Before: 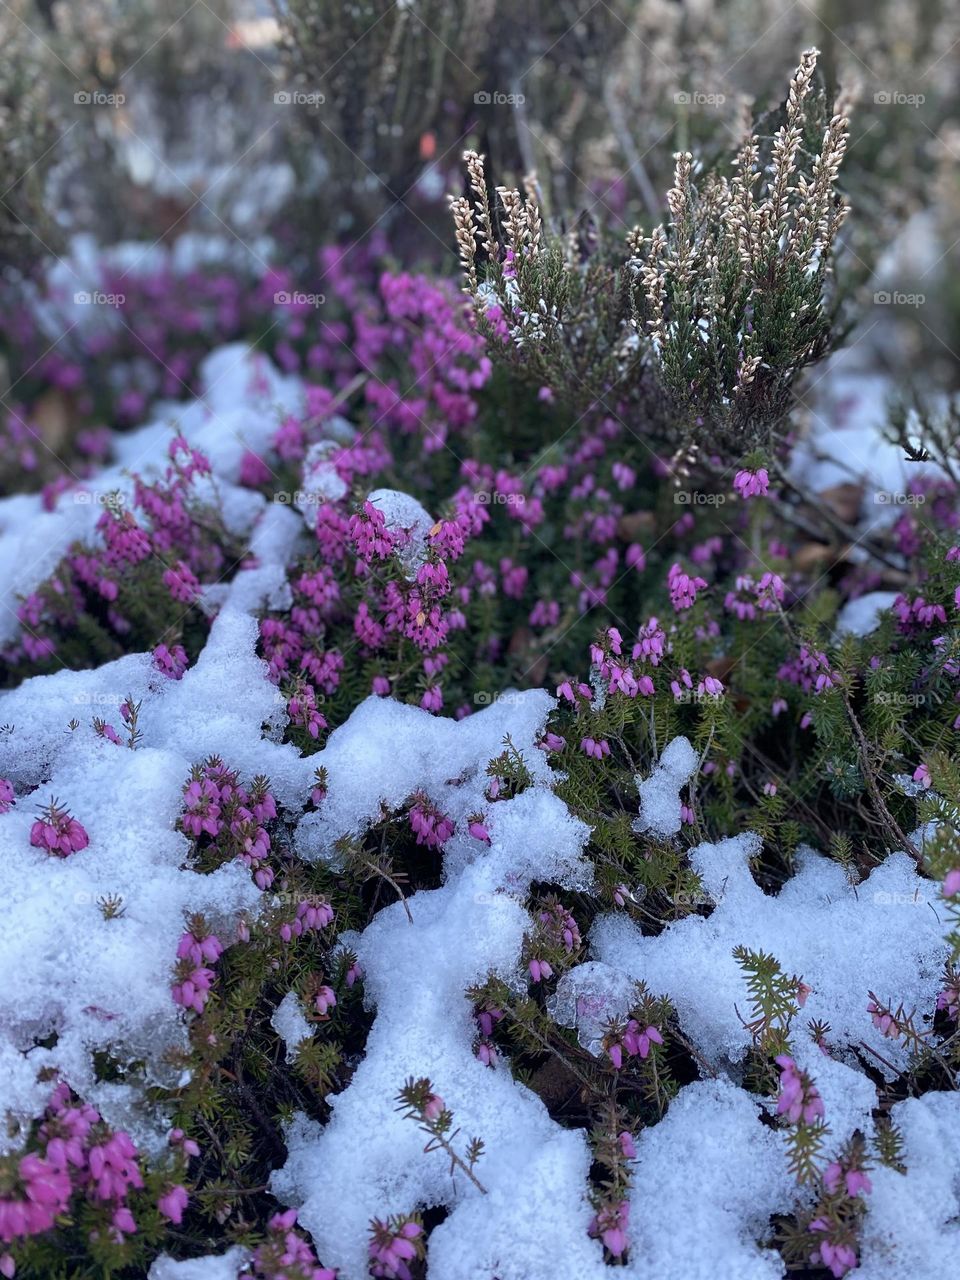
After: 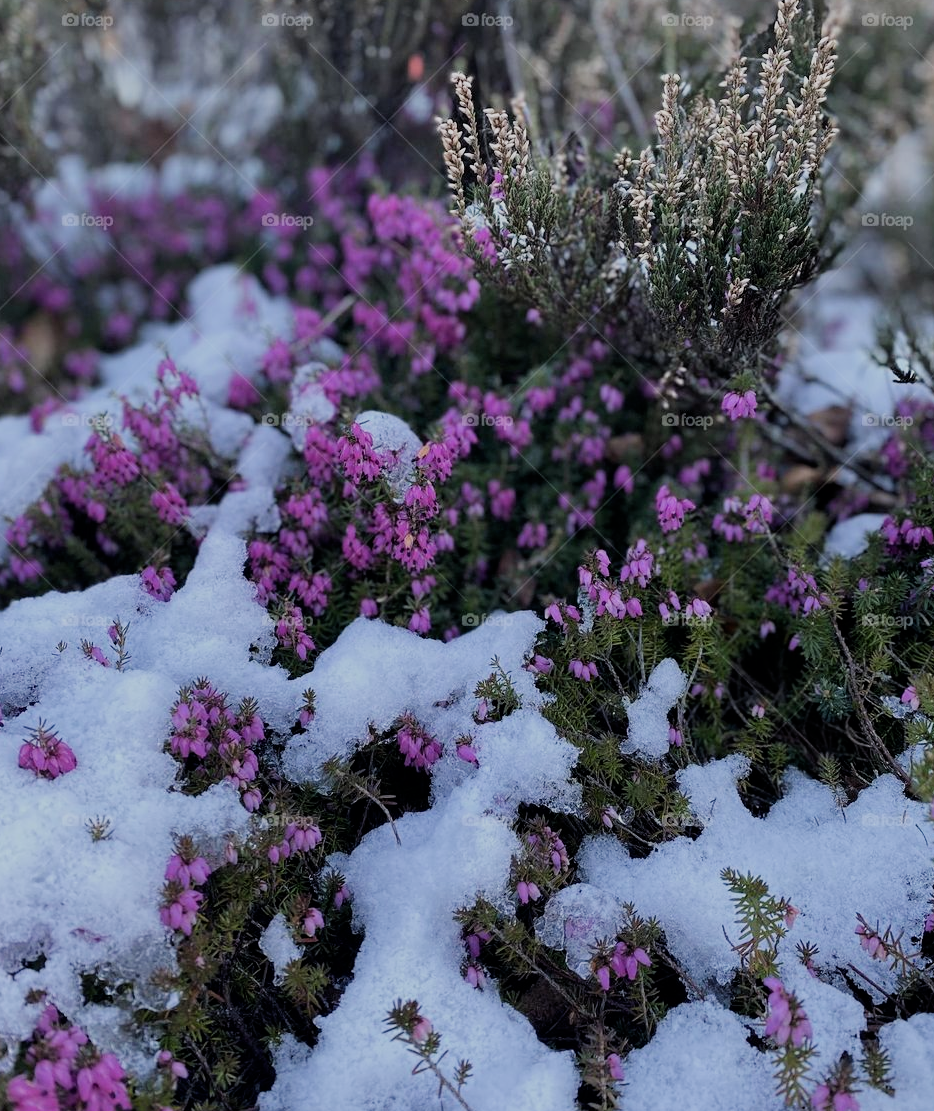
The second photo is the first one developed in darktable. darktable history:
filmic rgb: black relative exposure -7.41 EV, white relative exposure 4.83 EV, threshold 2.98 EV, hardness 3.4, enable highlight reconstruction true
crop: left 1.296%, top 6.11%, right 1.364%, bottom 7.082%
contrast brightness saturation: contrast 0.07
